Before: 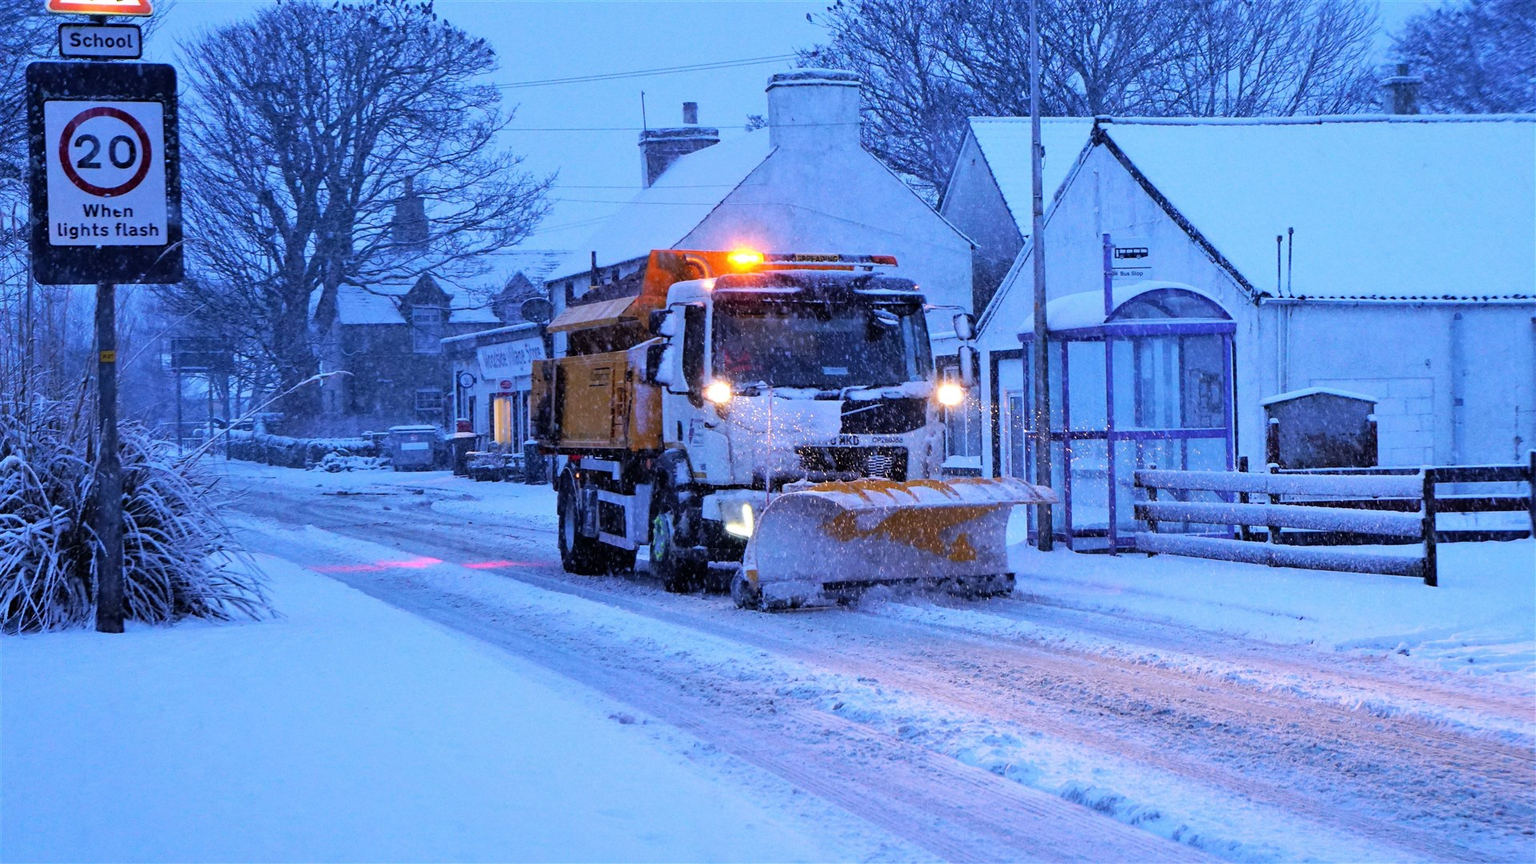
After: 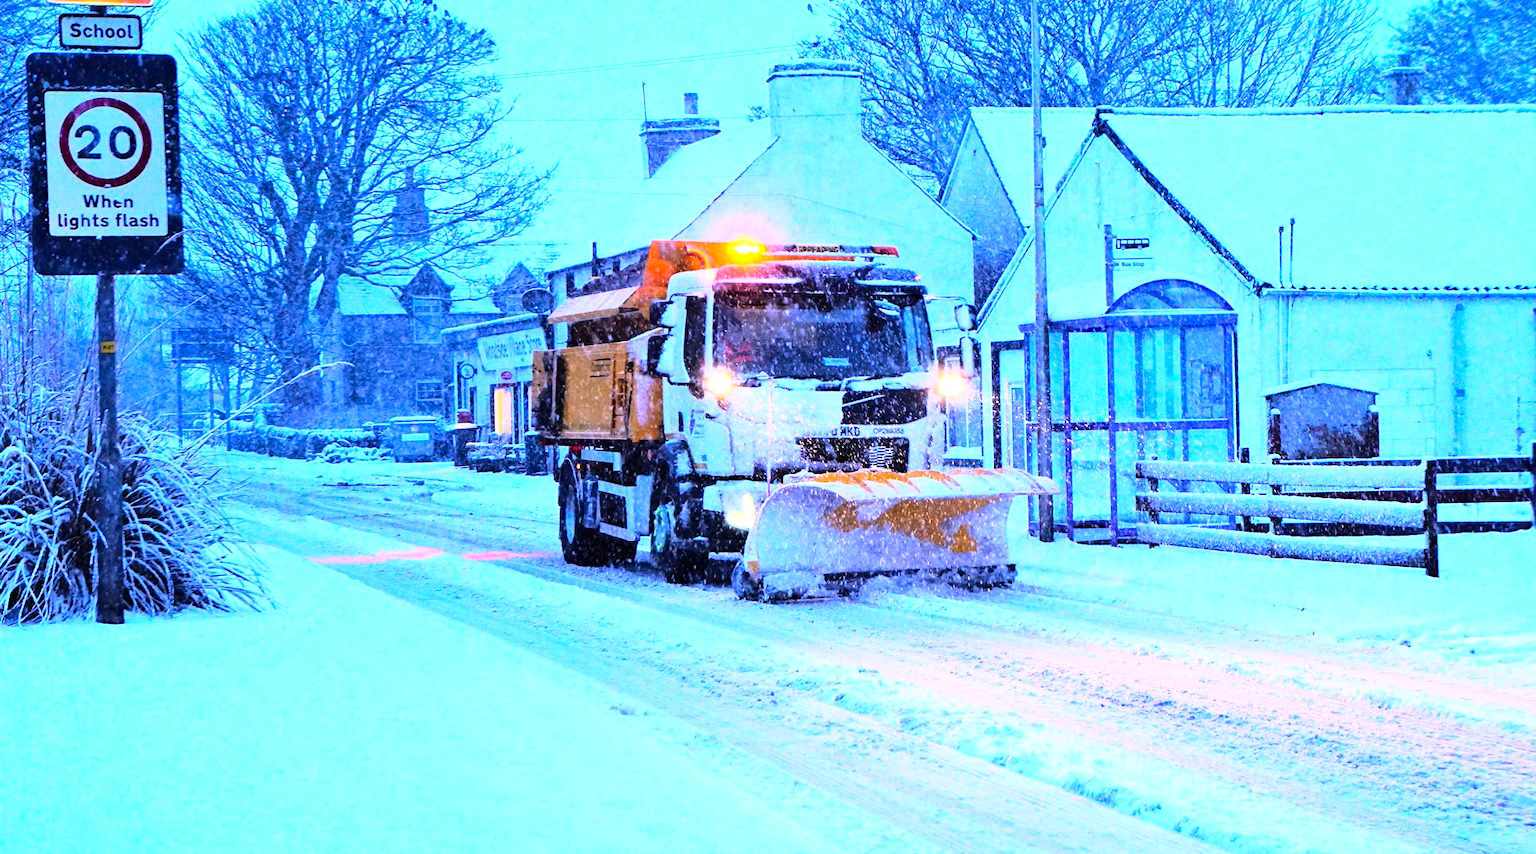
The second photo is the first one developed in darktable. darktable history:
crop: top 1.2%, right 0.077%
exposure: exposure 0.508 EV, compensate highlight preservation false
color balance rgb: linear chroma grading › global chroma 13.823%, perceptual saturation grading › global saturation -0.069%, global vibrance 20%
base curve: curves: ch0 [(0, 0) (0.026, 0.03) (0.109, 0.232) (0.351, 0.748) (0.669, 0.968) (1, 1)]
